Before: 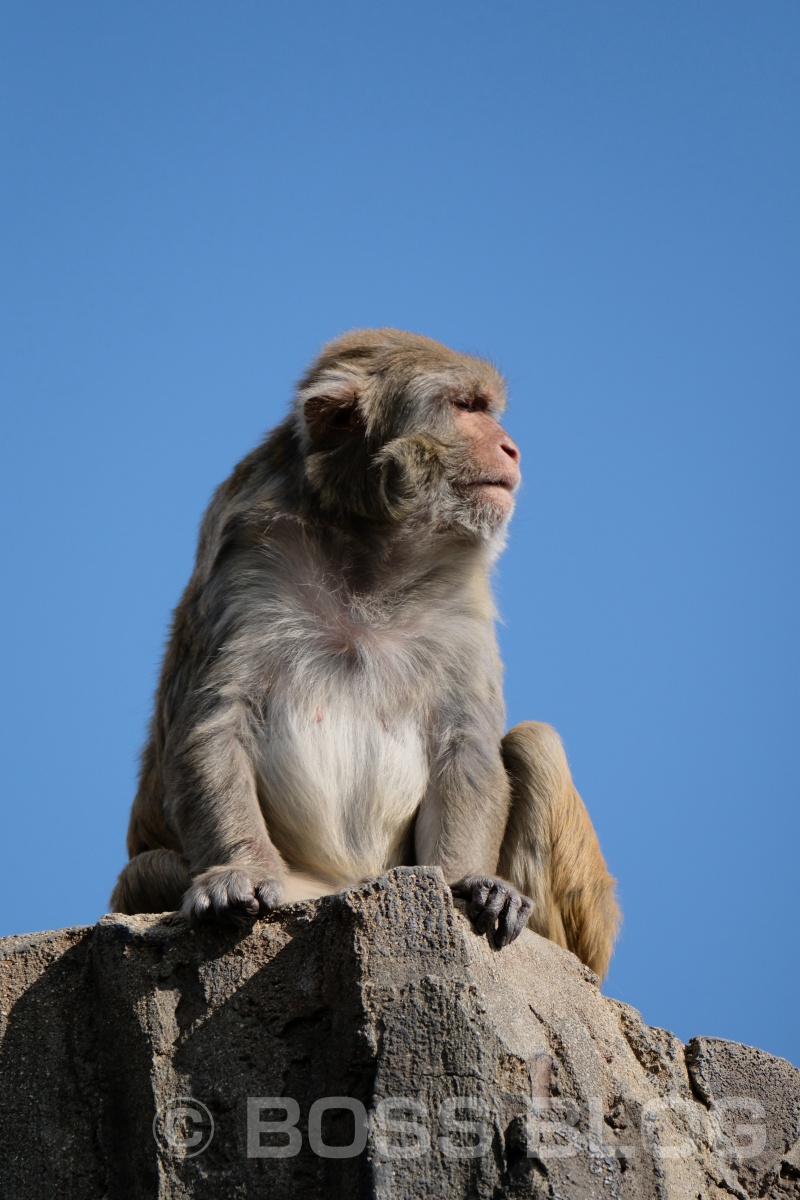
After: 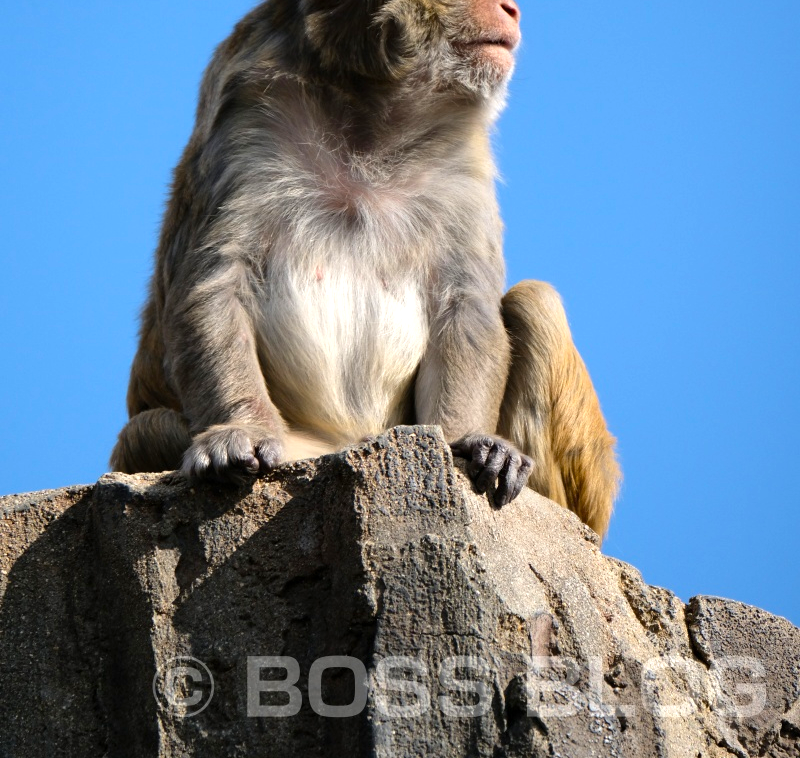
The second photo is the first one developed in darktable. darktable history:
crop and rotate: top 36.785%
color balance rgb: perceptual saturation grading › global saturation 19.518%, perceptual brilliance grading › global brilliance 18.729%
